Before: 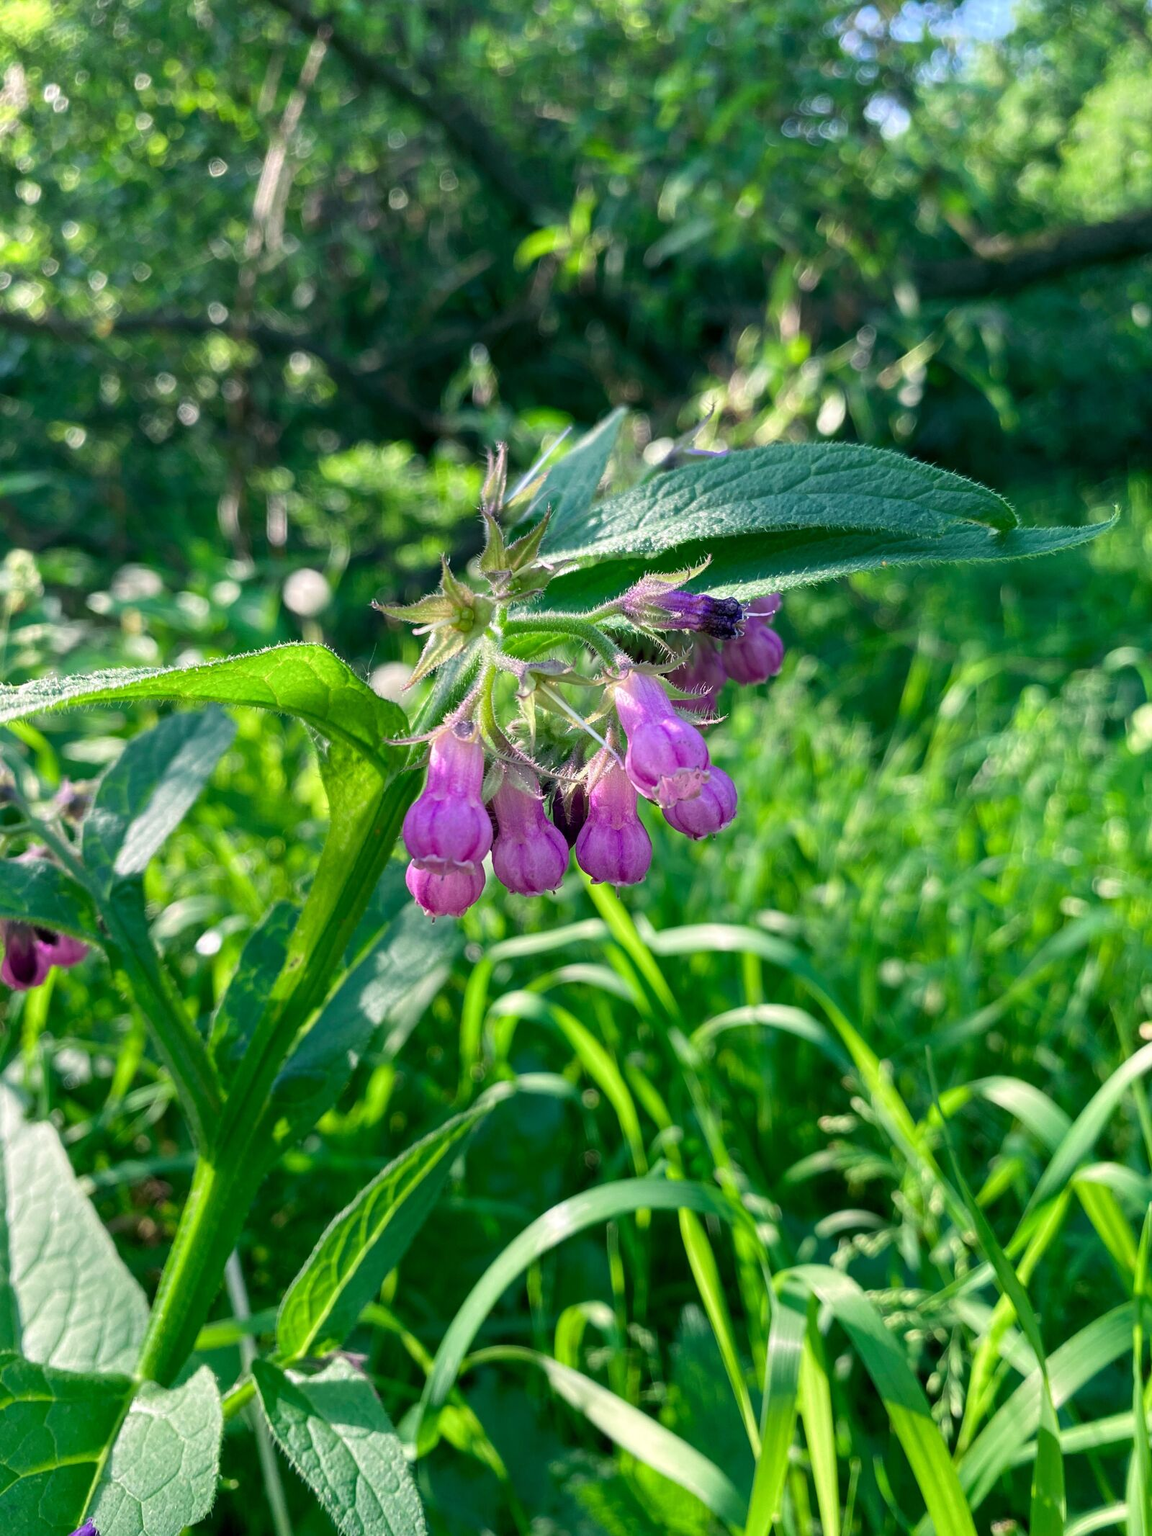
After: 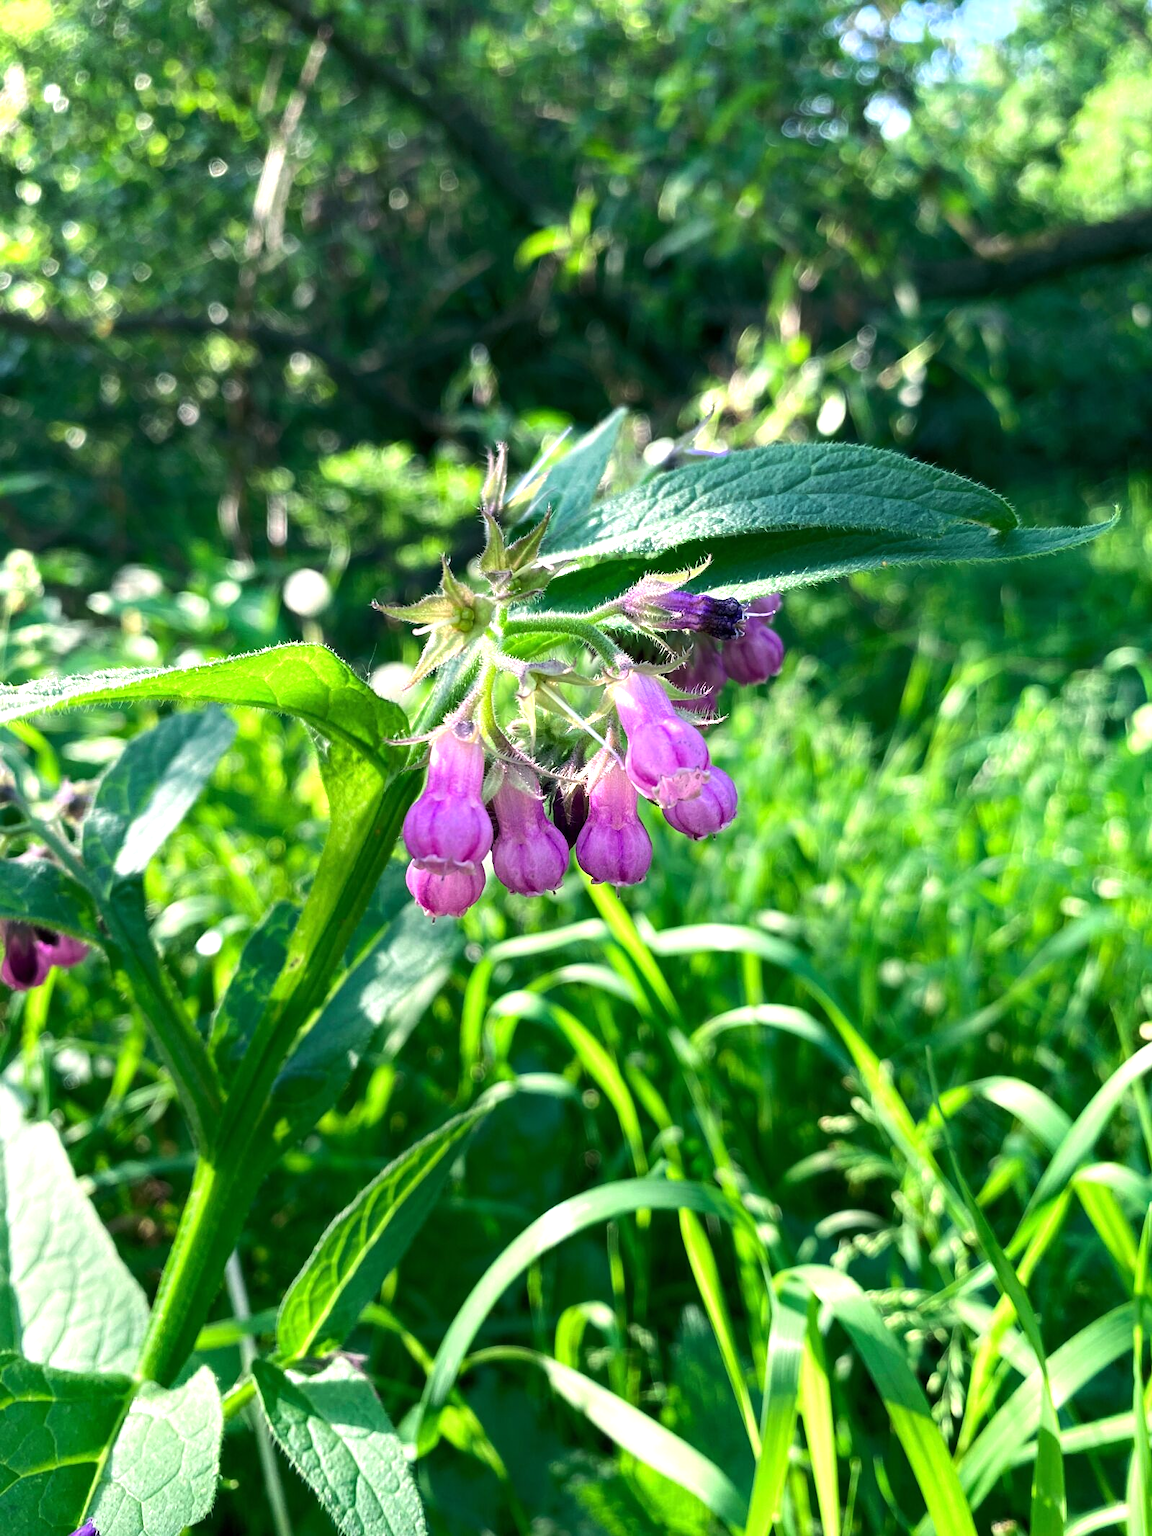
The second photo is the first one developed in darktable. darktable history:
tone equalizer: -8 EV 0.001 EV, -7 EV -0.002 EV, -6 EV 0.003 EV, -5 EV -0.034 EV, -4 EV -0.121 EV, -3 EV -0.179 EV, -2 EV 0.251 EV, -1 EV 0.728 EV, +0 EV 0.517 EV
